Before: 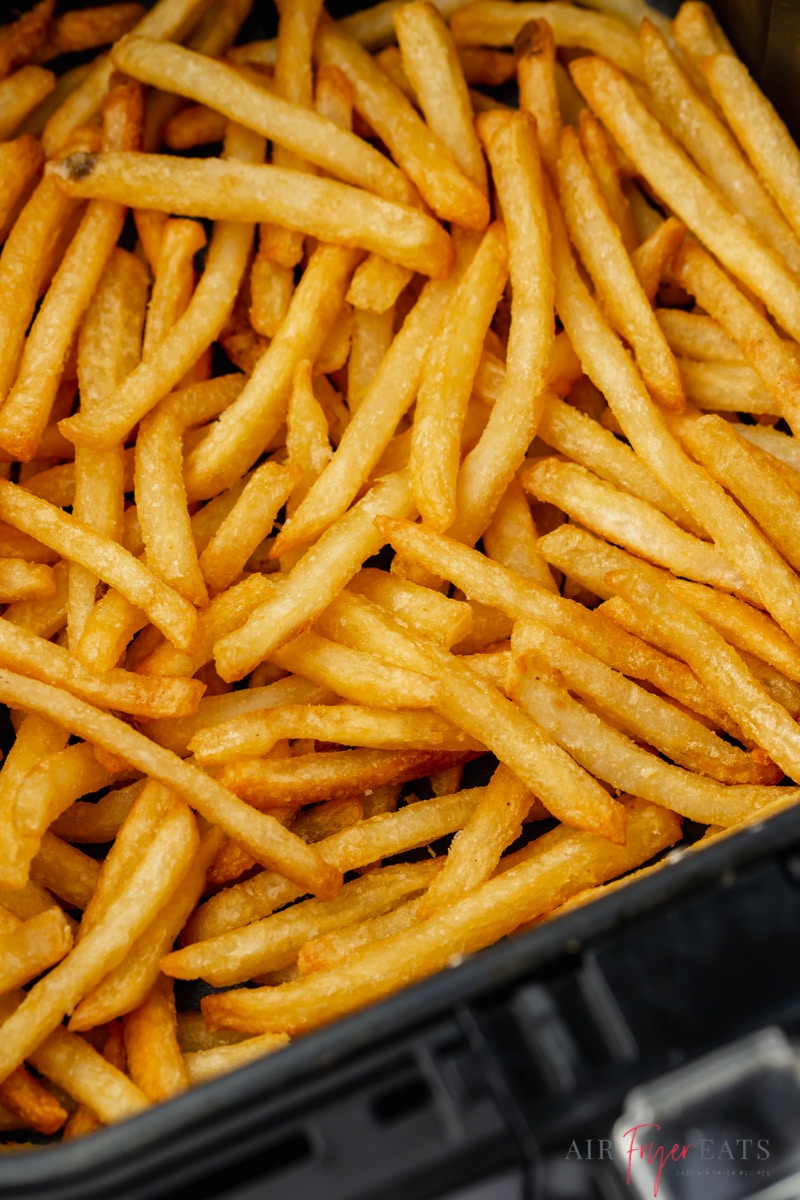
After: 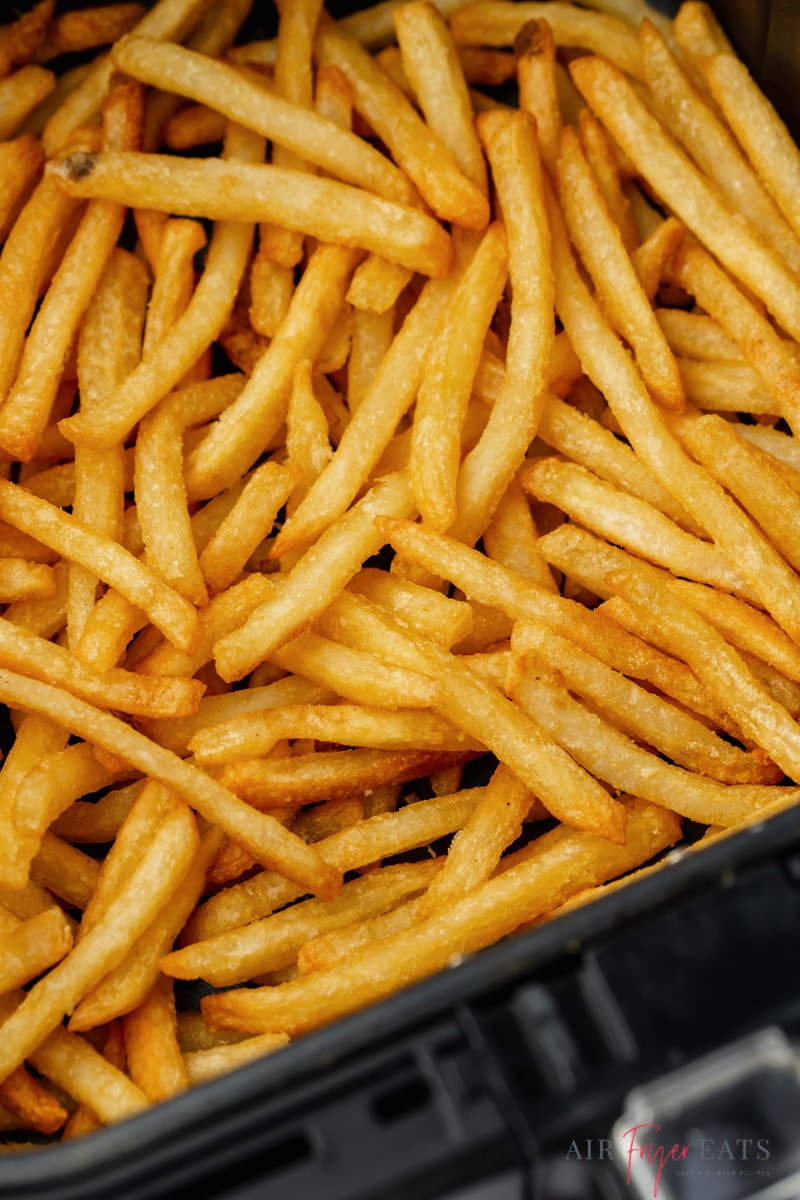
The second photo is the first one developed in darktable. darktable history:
contrast brightness saturation: saturation -0.029
